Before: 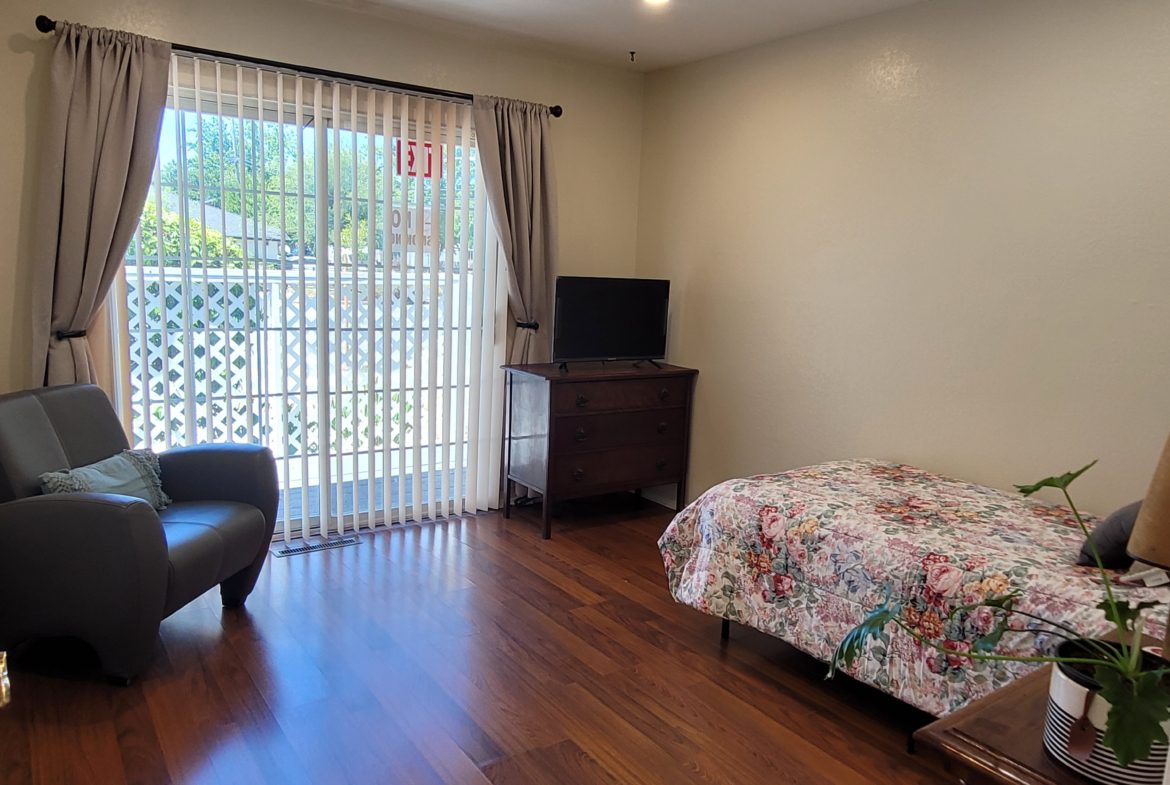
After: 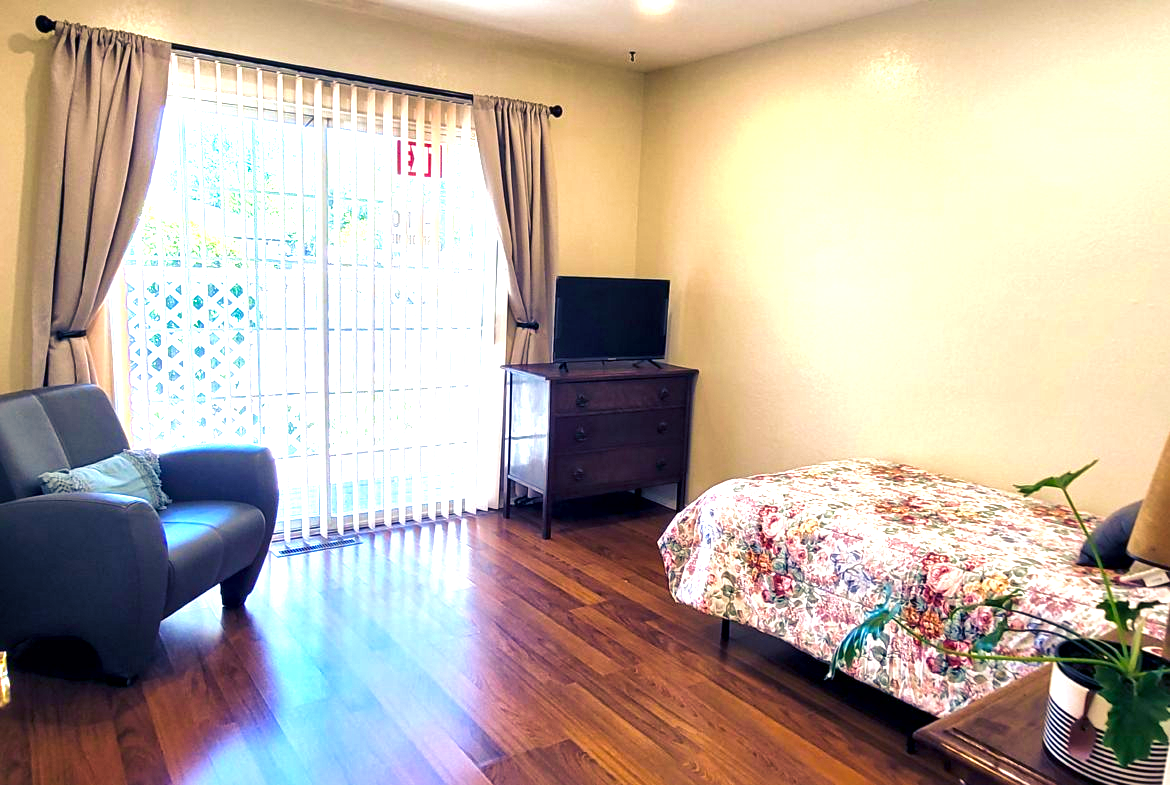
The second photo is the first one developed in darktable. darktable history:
color balance rgb: shadows lift › luminance -40.989%, shadows lift › chroma 14.238%, shadows lift › hue 260.85°, perceptual saturation grading › global saturation 19.844%, global vibrance 20%
velvia: on, module defaults
local contrast: mode bilateral grid, contrast 20, coarseness 20, detail 150%, midtone range 0.2
exposure: black level correction 0, exposure 1.466 EV, compensate exposure bias true, compensate highlight preservation false
